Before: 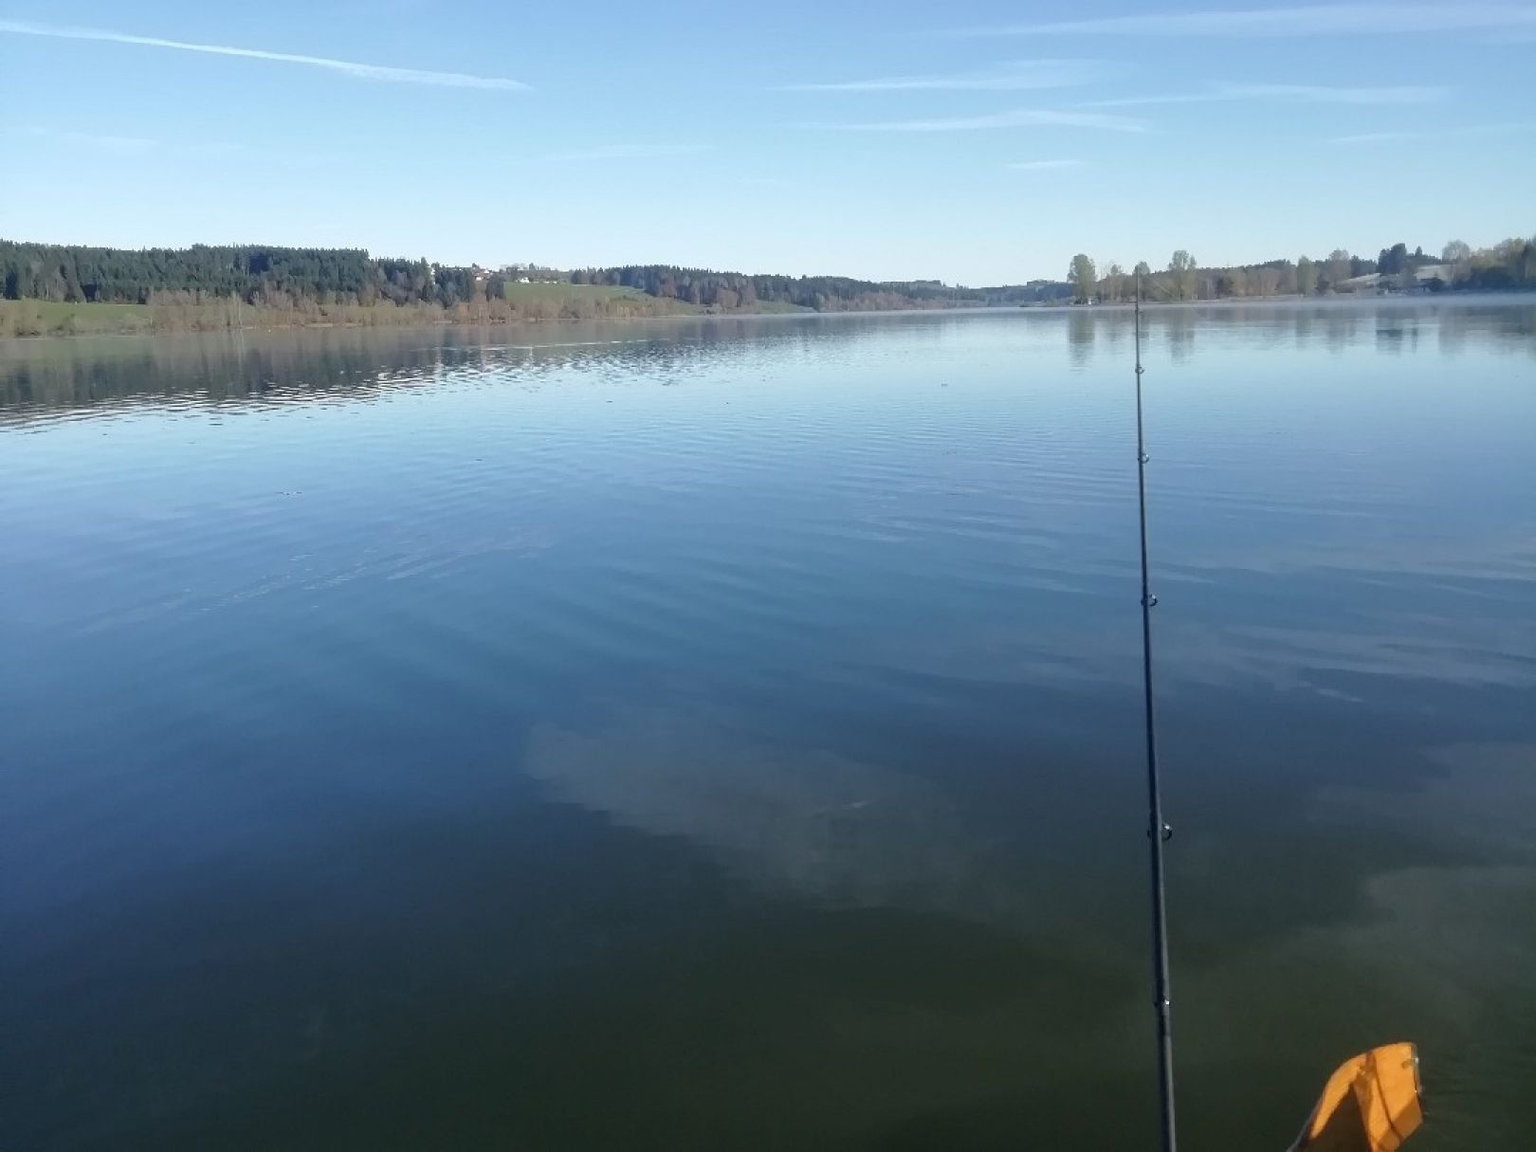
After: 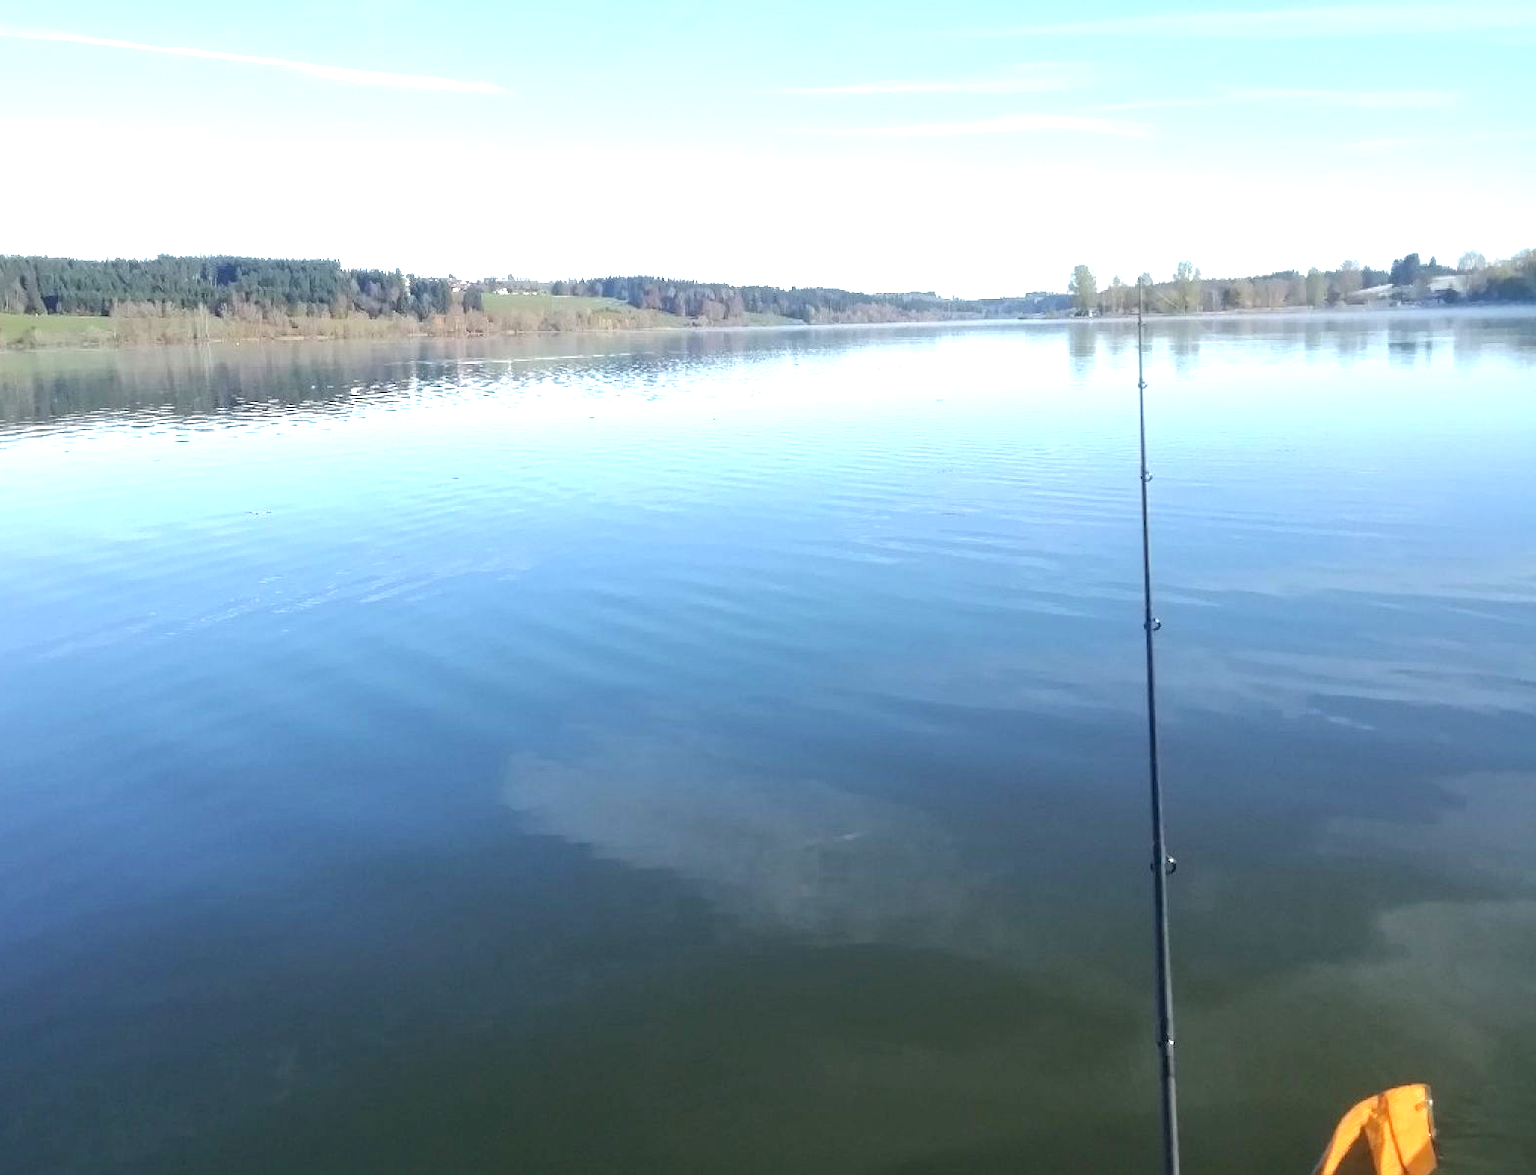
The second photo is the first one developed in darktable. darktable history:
exposure: black level correction 0, exposure 1.102 EV, compensate highlight preservation false
crop and rotate: left 2.674%, right 1.114%, bottom 1.84%
